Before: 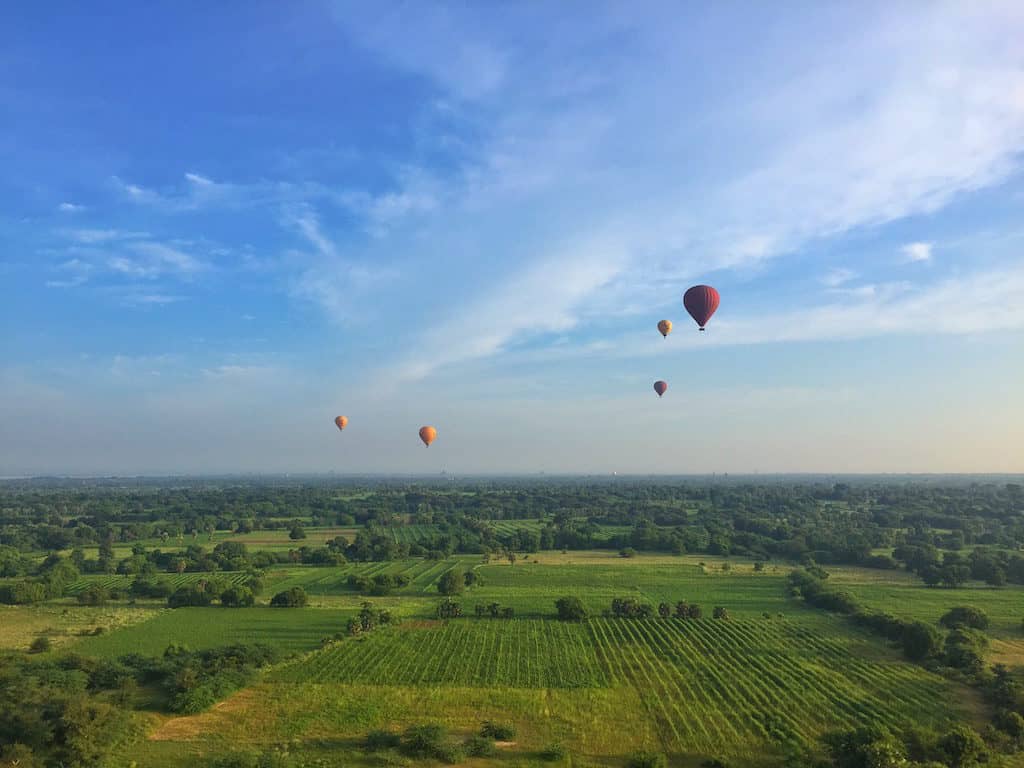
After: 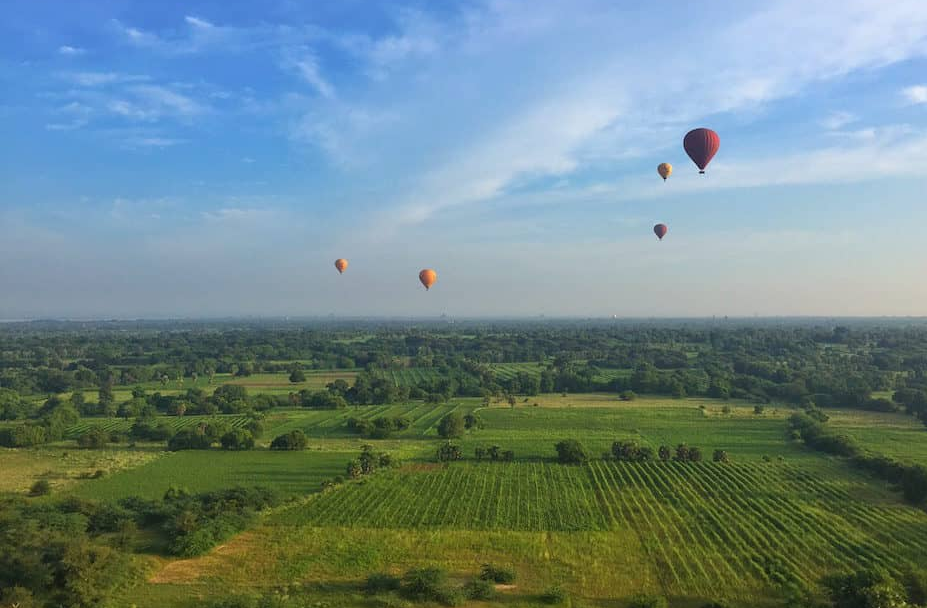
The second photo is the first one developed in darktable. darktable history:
crop: top 20.497%, right 9.408%, bottom 0.26%
